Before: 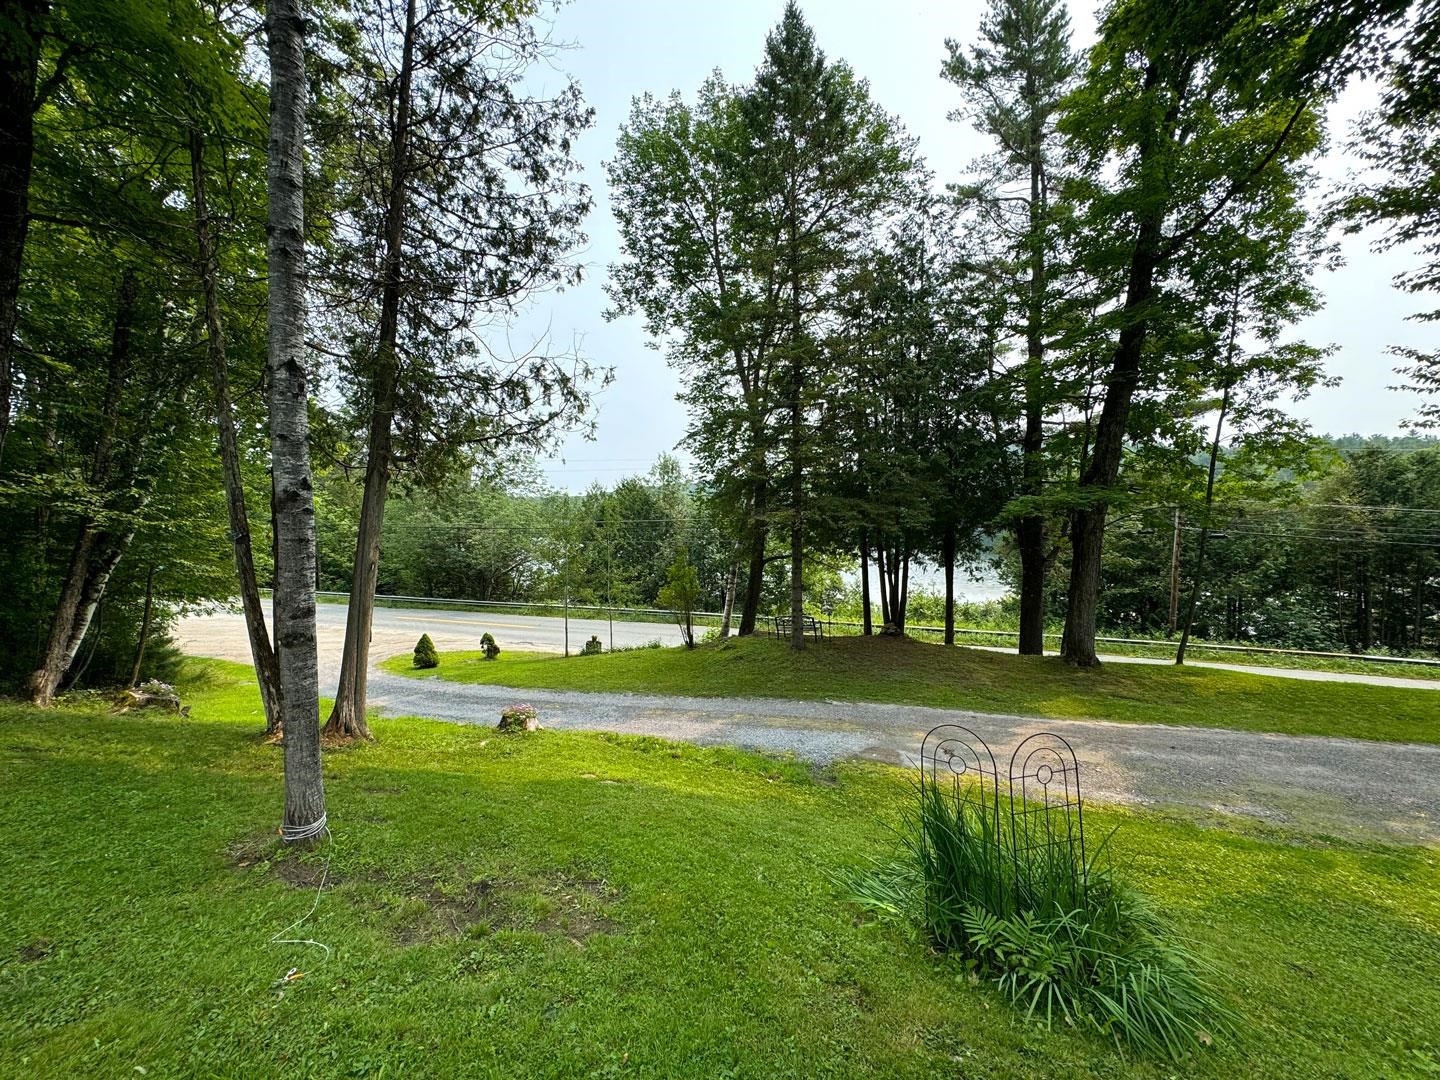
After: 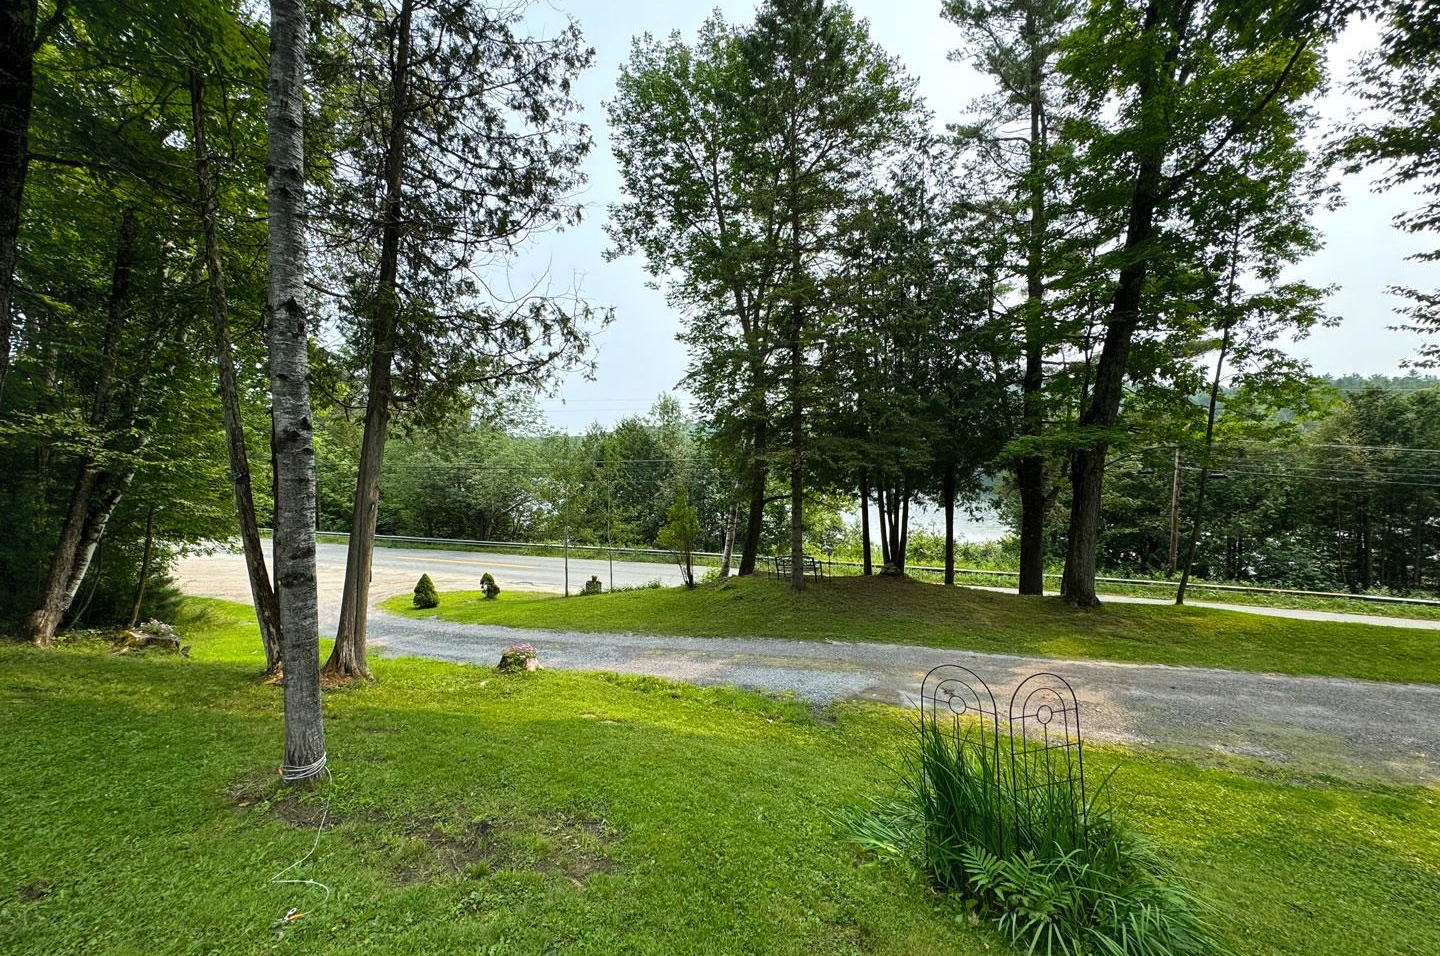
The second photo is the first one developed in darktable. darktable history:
shadows and highlights: shadows 62.51, white point adjustment 0.475, highlights -33.24, compress 83.82%
crop and rotate: top 5.564%, bottom 5.883%
